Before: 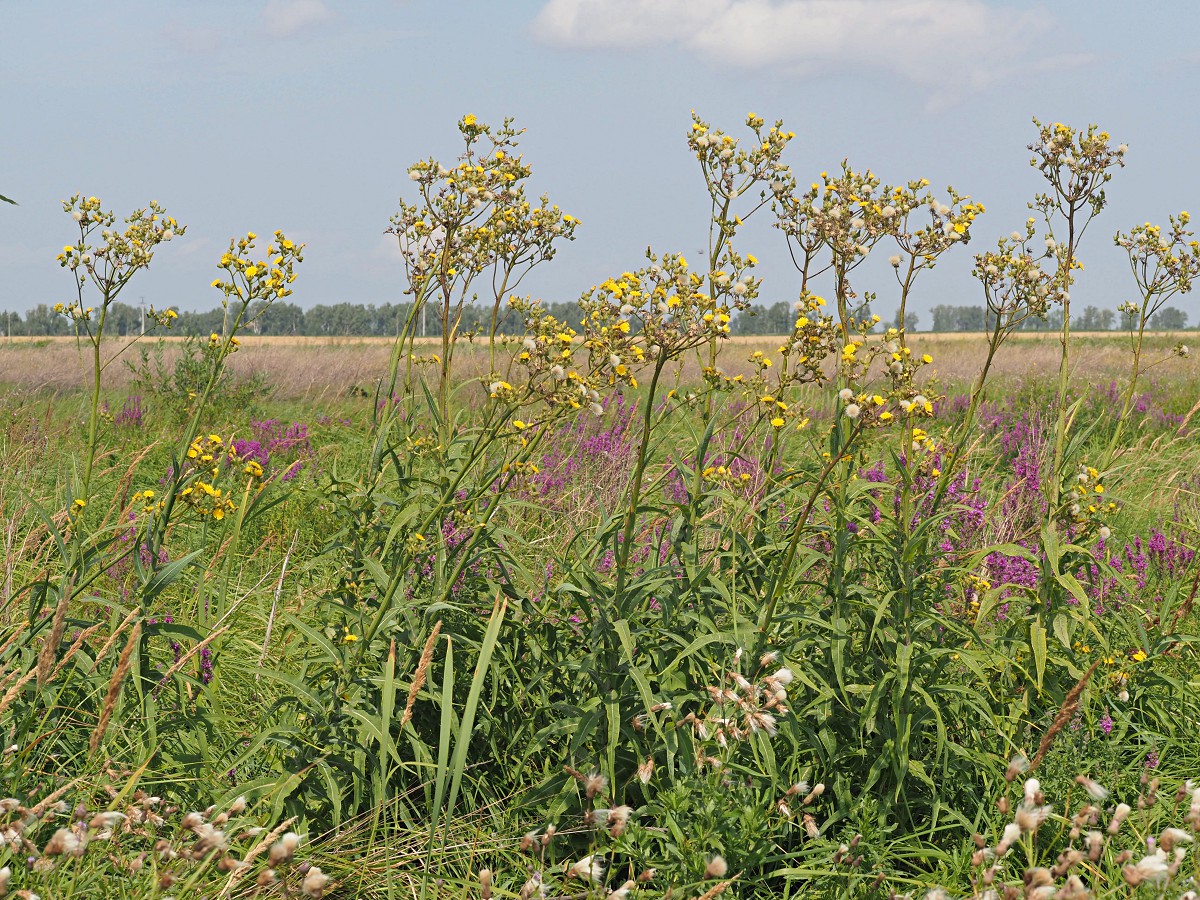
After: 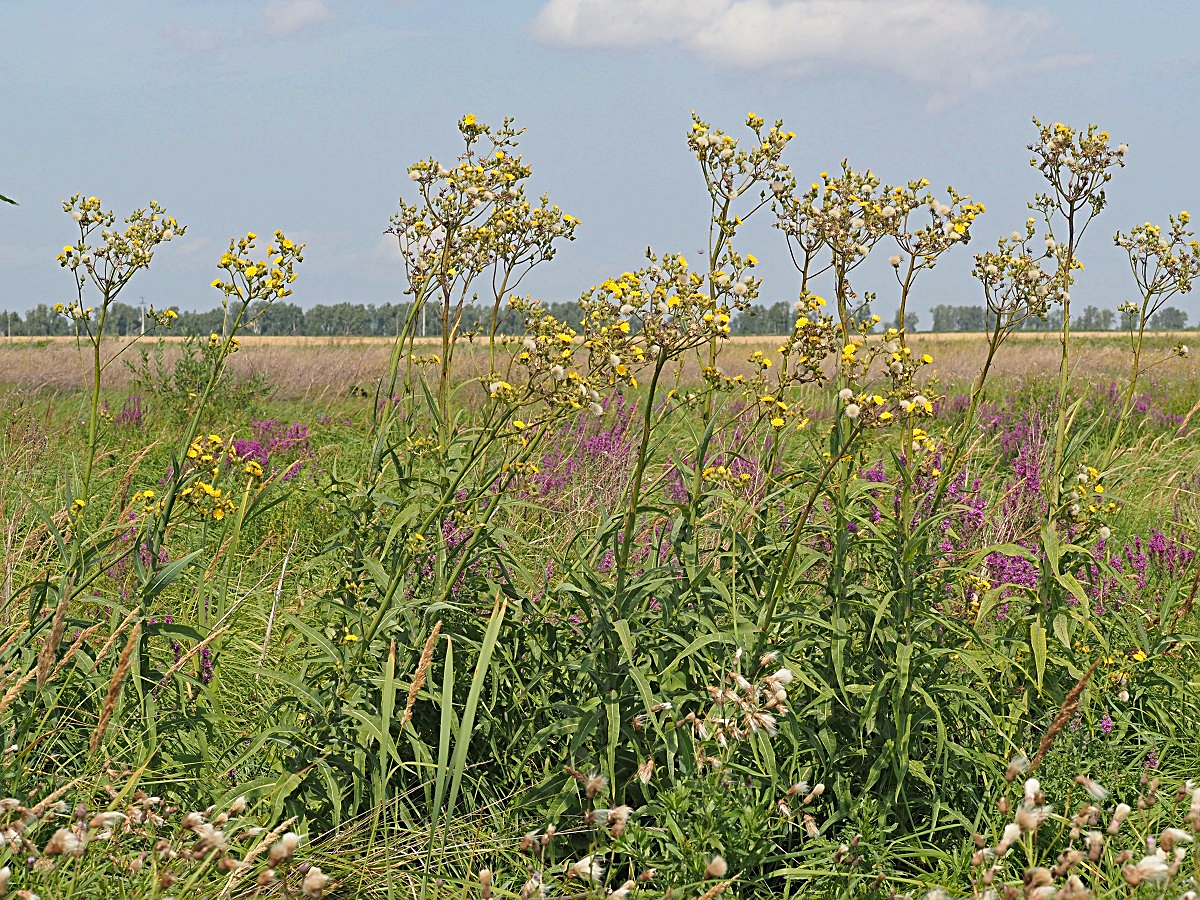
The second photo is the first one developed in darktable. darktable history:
white balance: emerald 1
exposure: compensate highlight preservation false
haze removal: compatibility mode true, adaptive false
sharpen: on, module defaults
